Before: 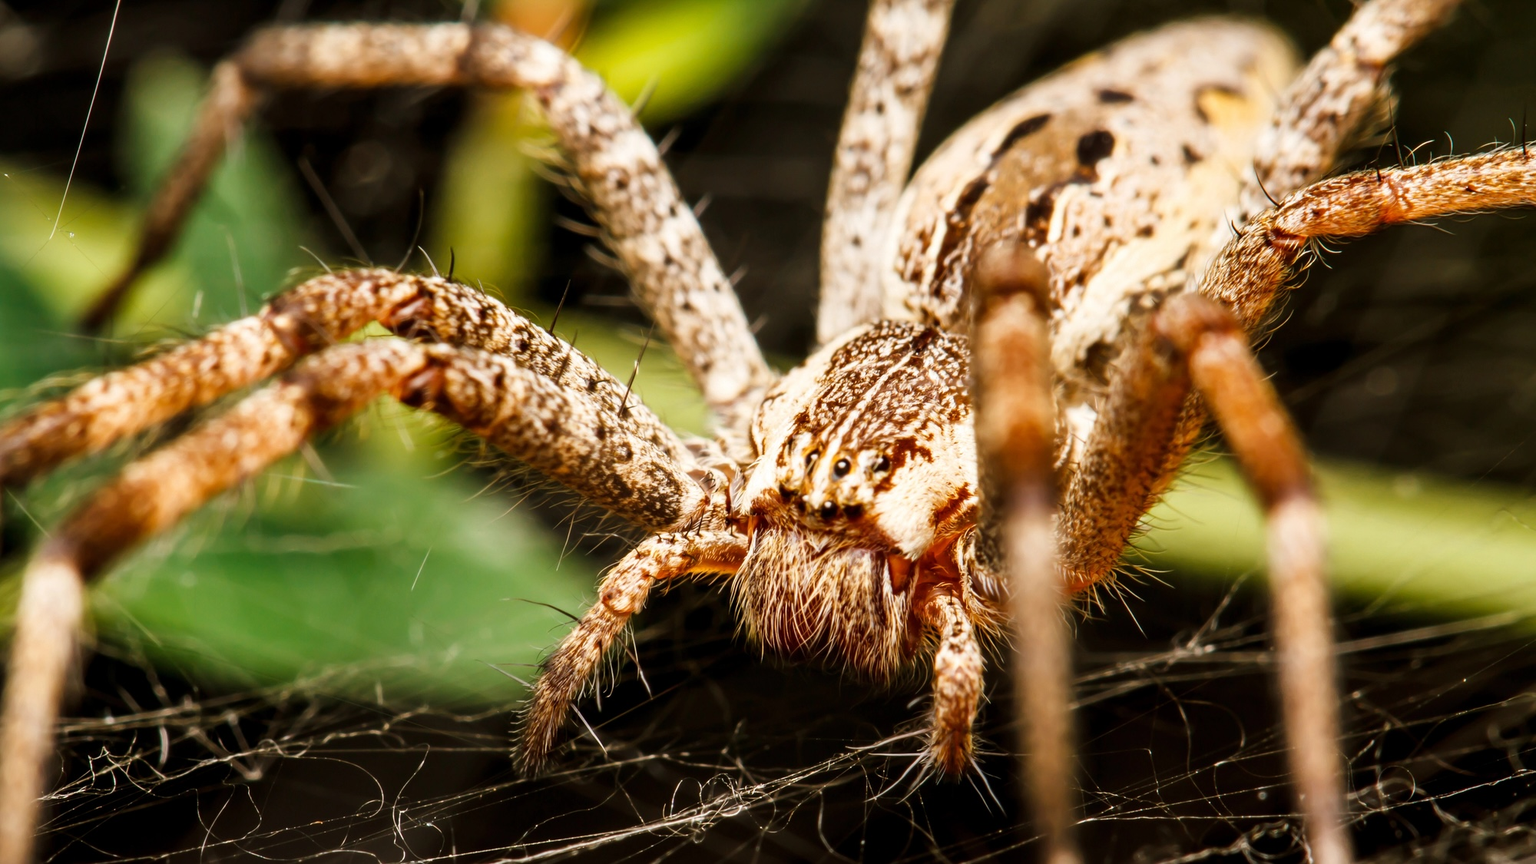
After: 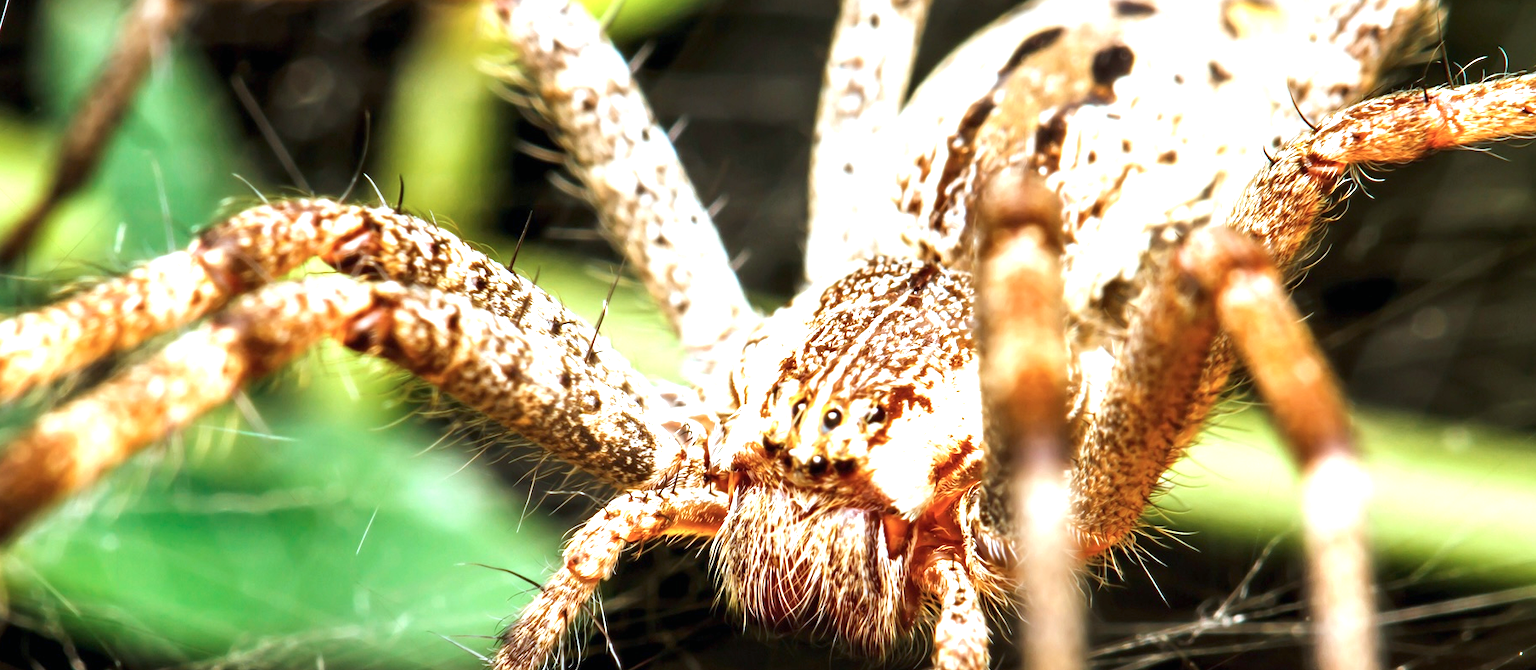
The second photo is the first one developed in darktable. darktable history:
color calibration: illuminant as shot in camera, x 0.385, y 0.38, temperature 3956.03 K
crop: left 5.813%, top 10.344%, right 3.729%, bottom 19.355%
exposure: black level correction 0, exposure 1.126 EV, compensate highlight preservation false
